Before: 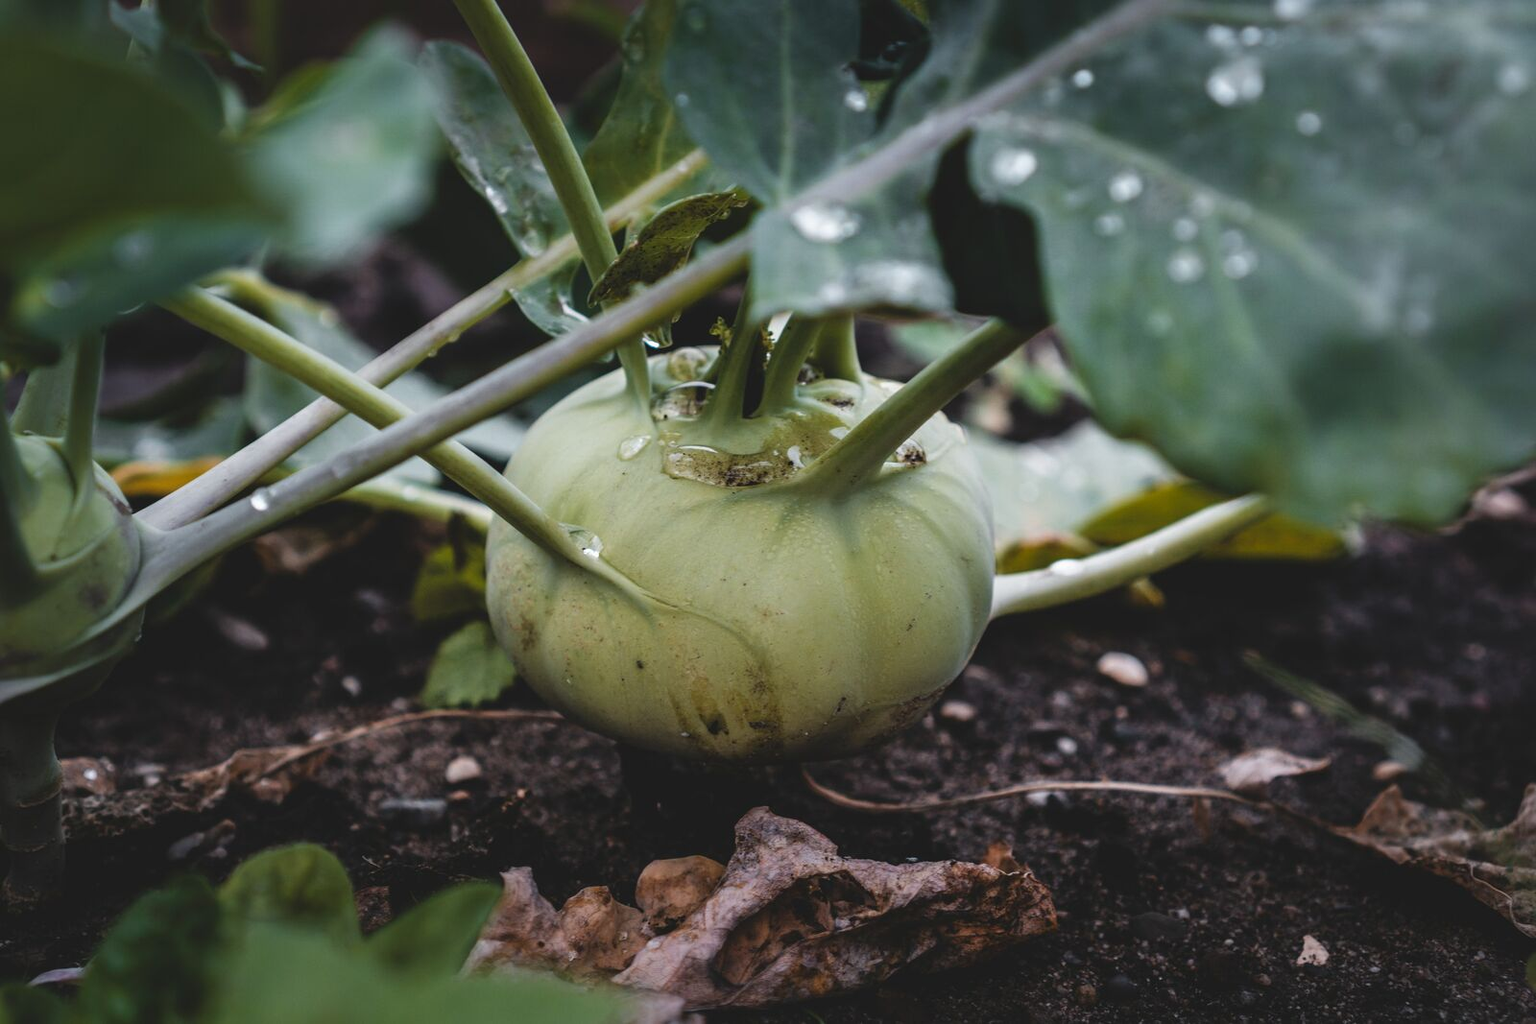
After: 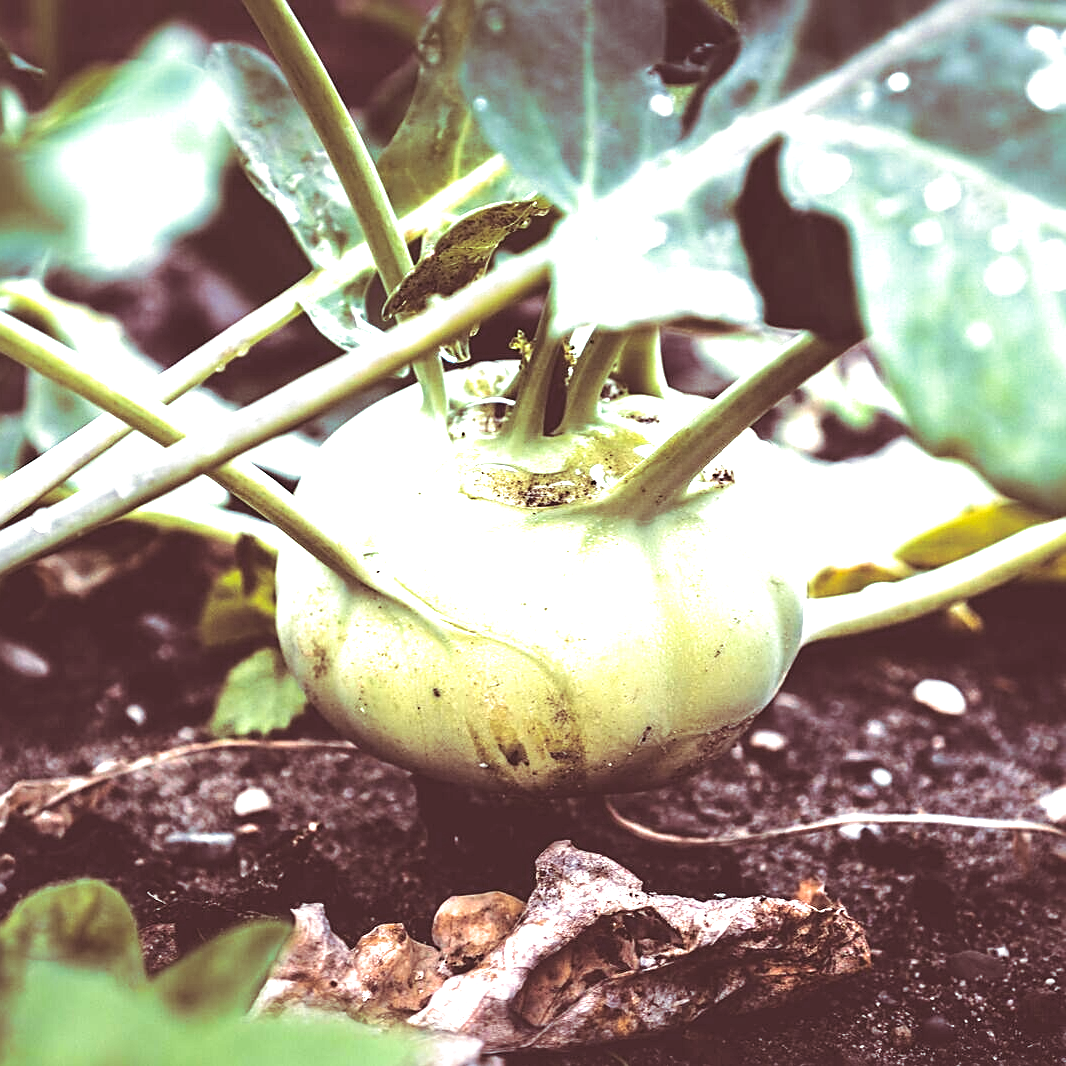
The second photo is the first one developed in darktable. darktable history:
exposure: black level correction 0, exposure 1.9 EV, compensate highlight preservation false
sharpen: on, module defaults
split-toning: on, module defaults
crop and rotate: left 14.436%, right 18.898%
tone equalizer: -8 EV -0.417 EV, -7 EV -0.389 EV, -6 EV -0.333 EV, -5 EV -0.222 EV, -3 EV 0.222 EV, -2 EV 0.333 EV, -1 EV 0.389 EV, +0 EV 0.417 EV, edges refinement/feathering 500, mask exposure compensation -1.57 EV, preserve details no
